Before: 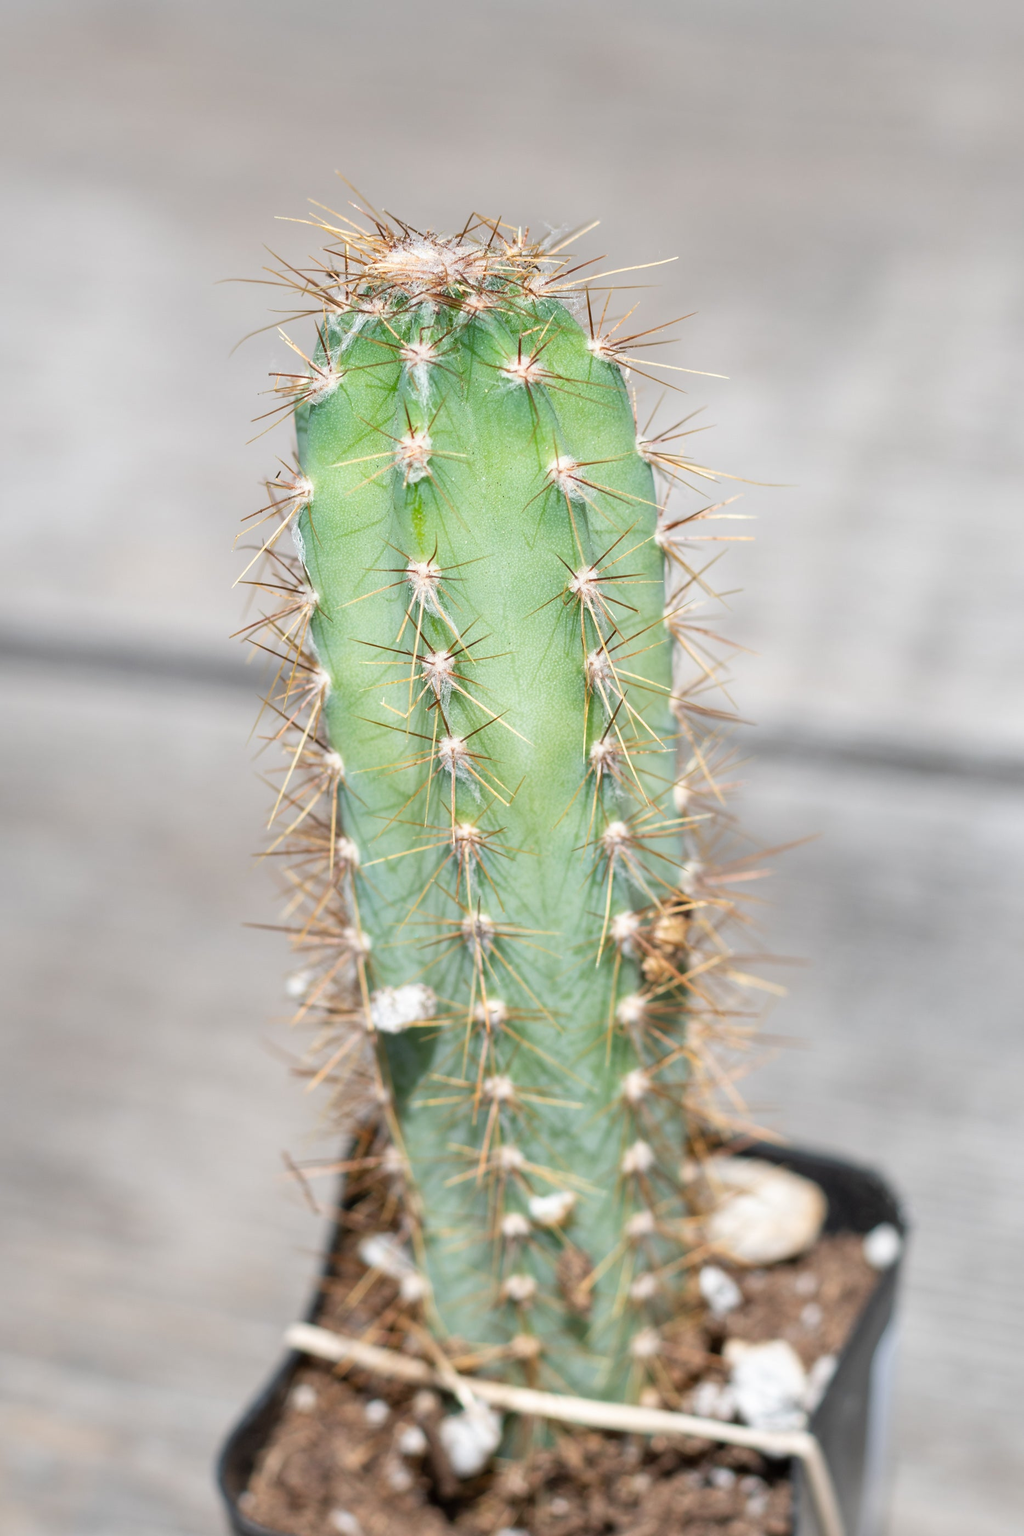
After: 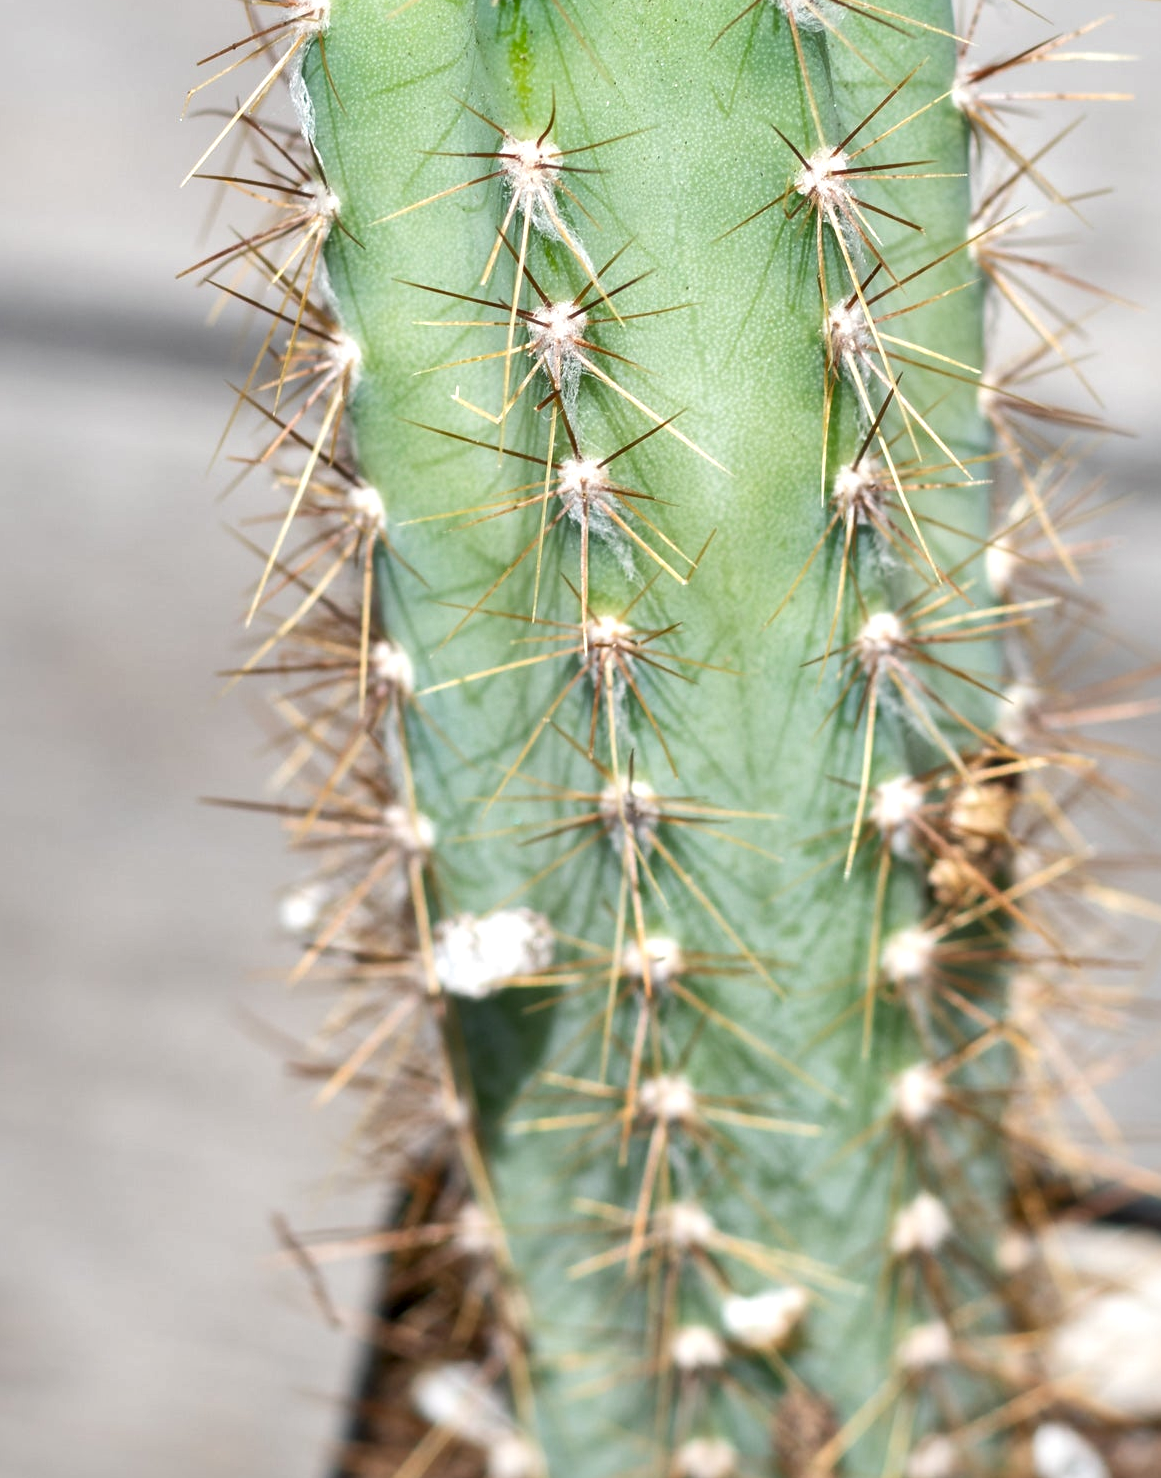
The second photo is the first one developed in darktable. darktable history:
tone equalizer: edges refinement/feathering 500, mask exposure compensation -1.57 EV, preserve details no
crop: left 12.999%, top 31.611%, right 24.762%, bottom 15.601%
local contrast: mode bilateral grid, contrast 25, coarseness 59, detail 151%, midtone range 0.2
